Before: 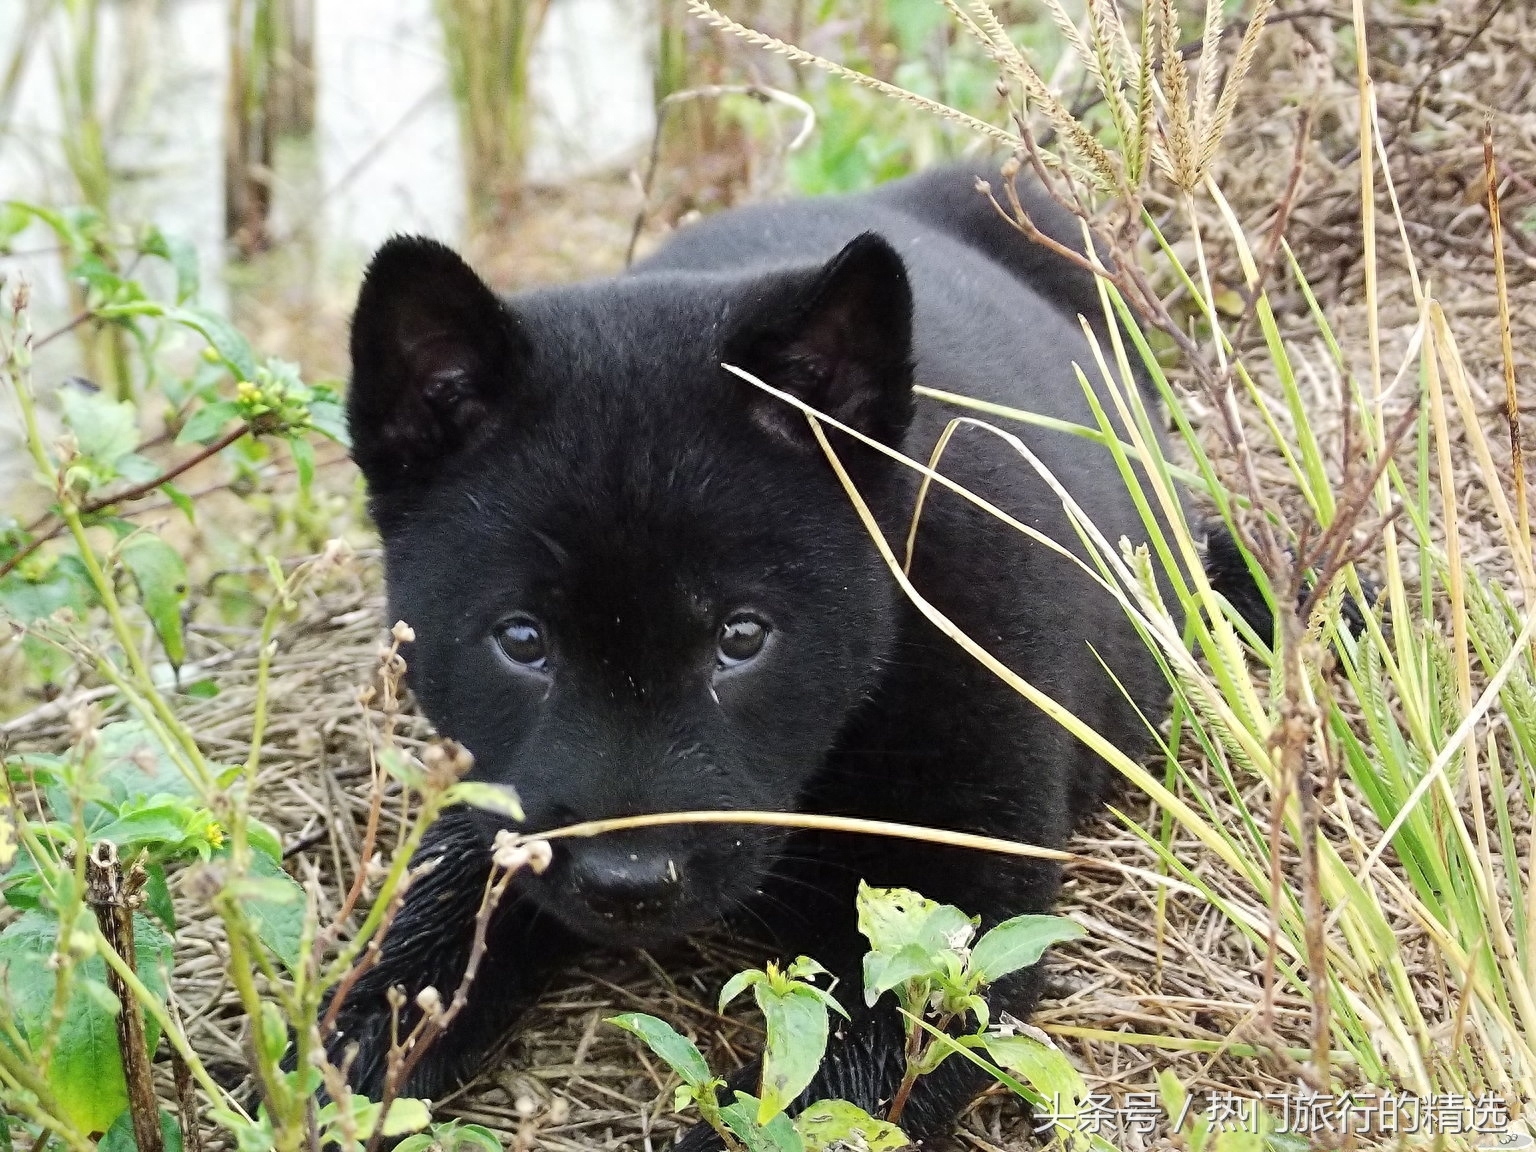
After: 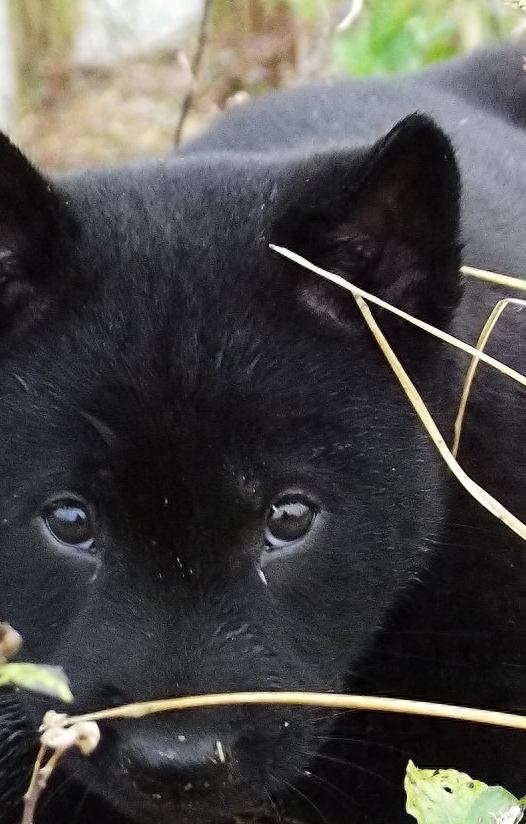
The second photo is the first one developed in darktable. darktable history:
crop and rotate: left 29.429%, top 10.395%, right 36.28%, bottom 18.04%
